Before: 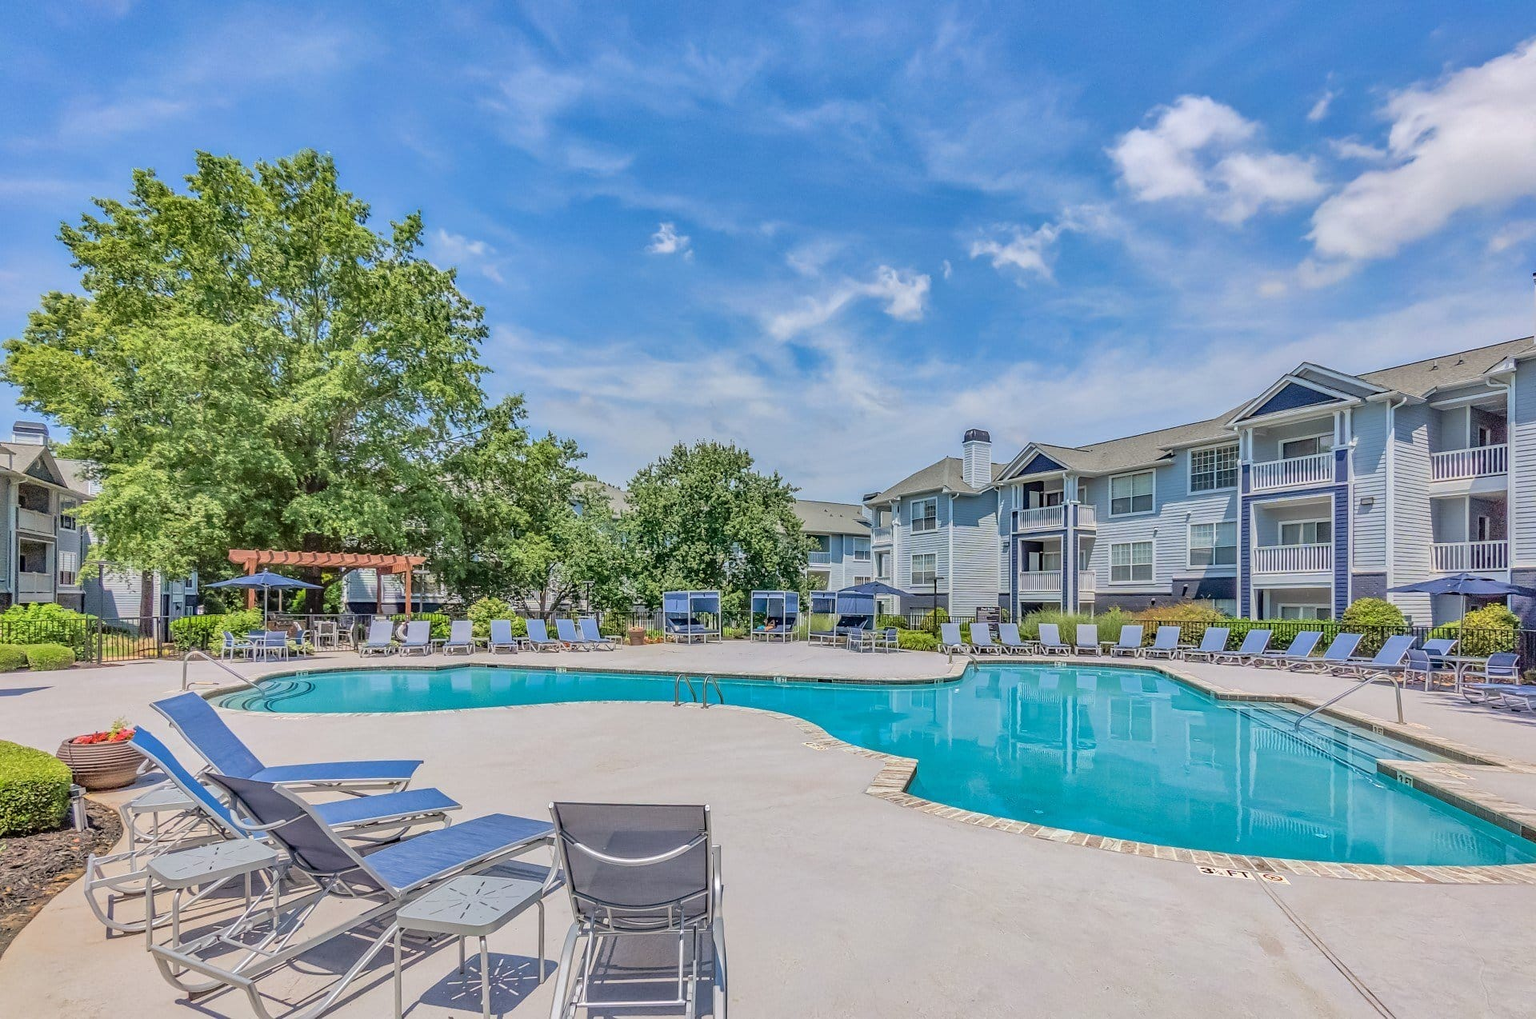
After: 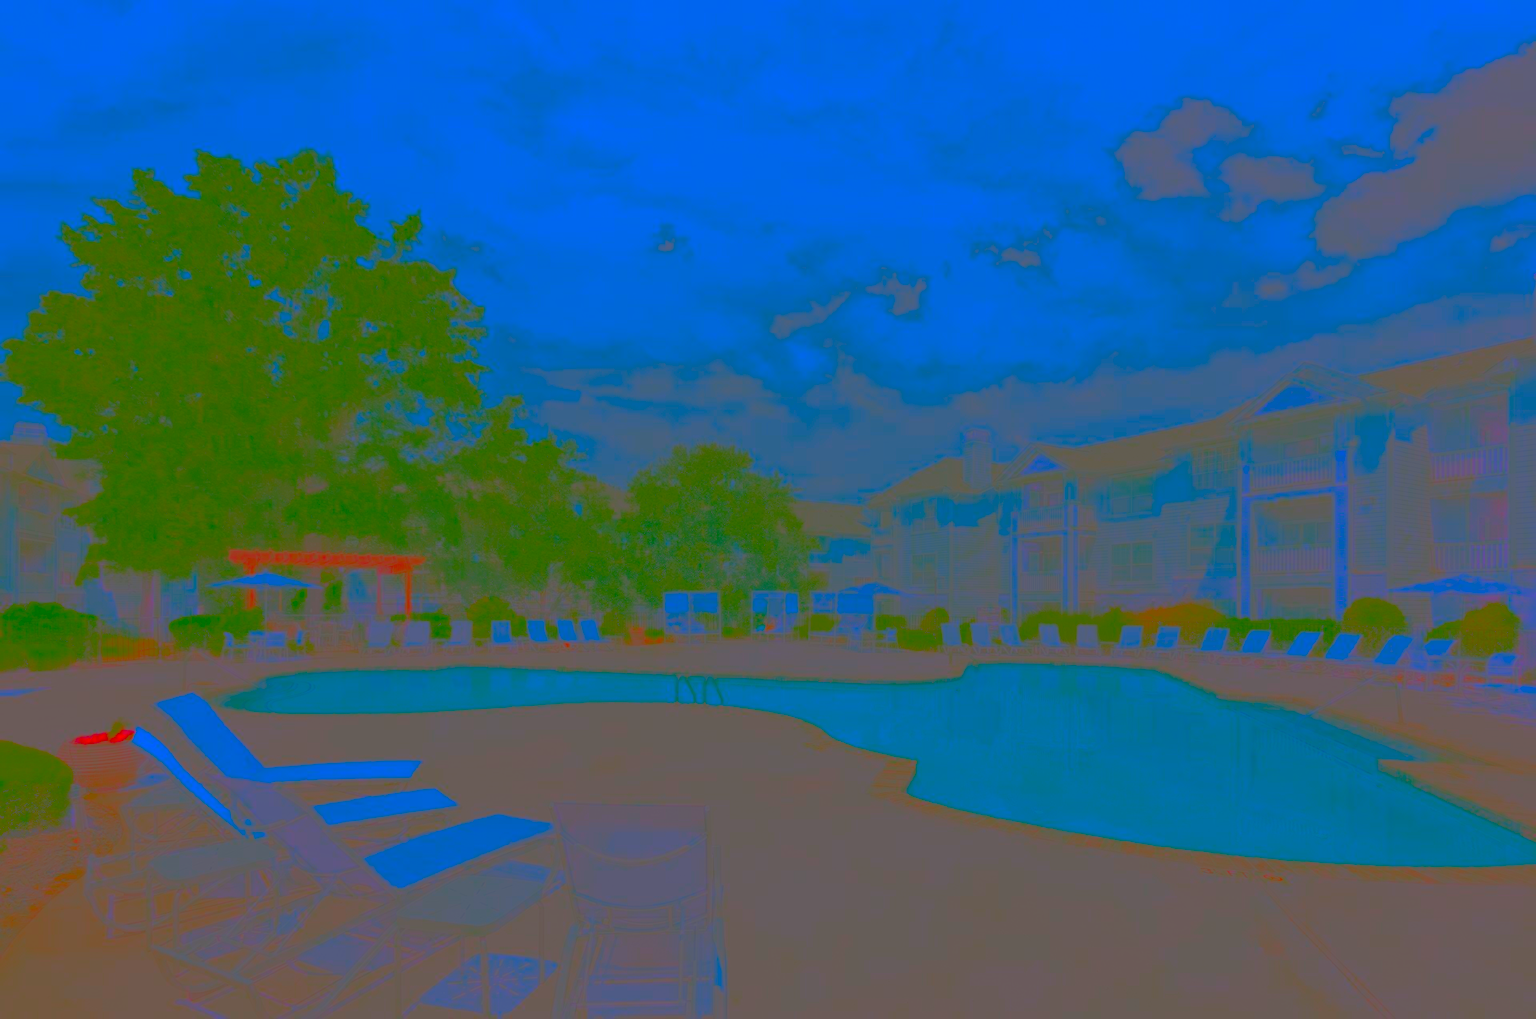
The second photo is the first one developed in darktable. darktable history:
exposure: black level correction 0.001, exposure 0.5 EV, compensate highlight preservation false
sharpen: on, module defaults
contrast brightness saturation: contrast -0.975, brightness -0.179, saturation 0.747
